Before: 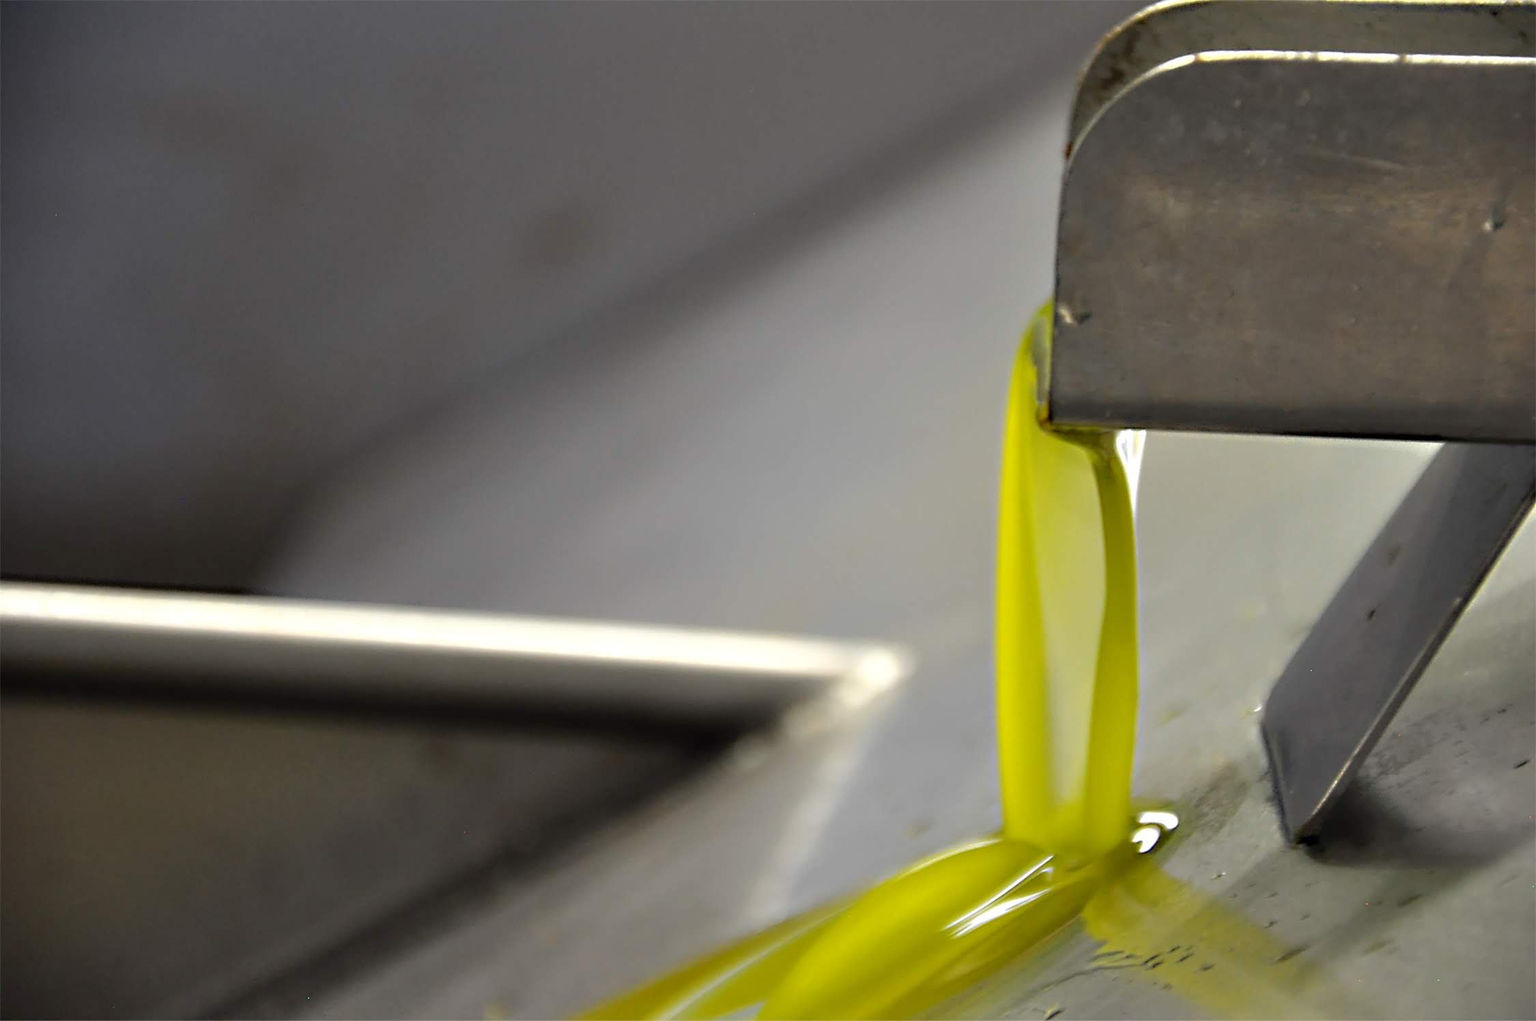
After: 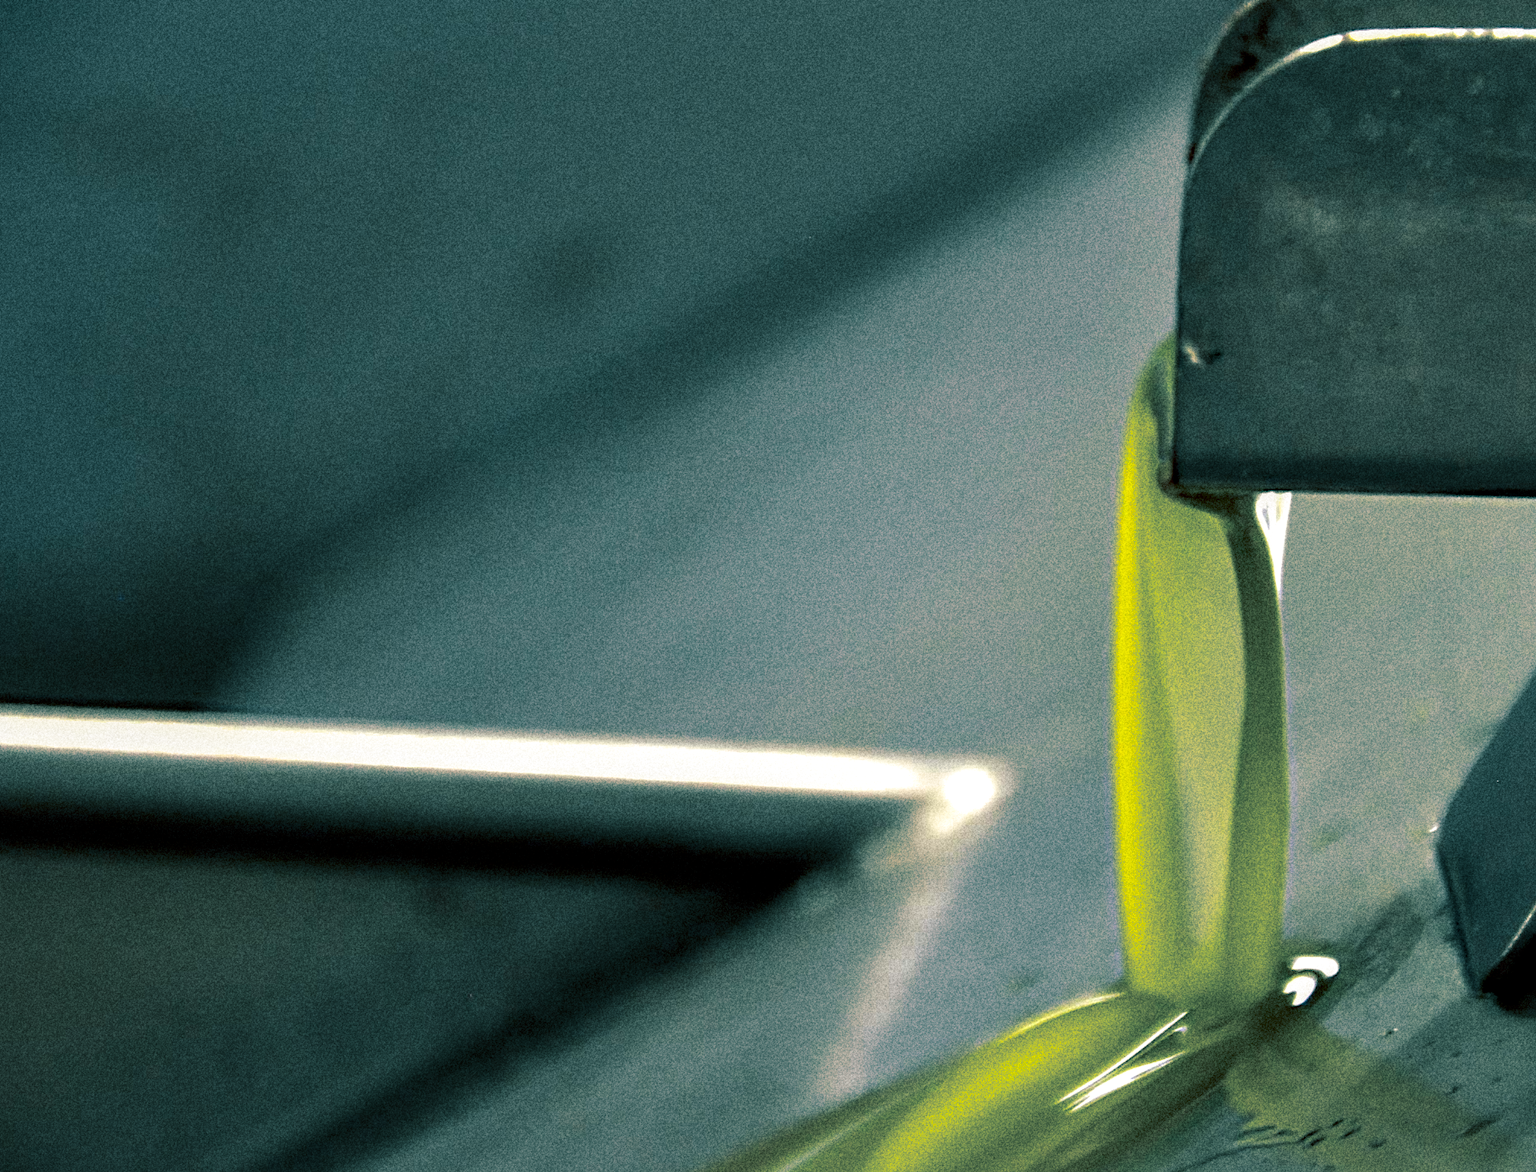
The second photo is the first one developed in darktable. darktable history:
local contrast: detail 130%
split-toning: shadows › hue 186.43°, highlights › hue 49.29°, compress 30.29%
contrast brightness saturation: contrast 0.1, brightness -0.26, saturation 0.14
shadows and highlights: on, module defaults
grain: coarseness 14.49 ISO, strength 48.04%, mid-tones bias 35%
crop and rotate: angle 1°, left 4.281%, top 0.642%, right 11.383%, bottom 2.486%
tone equalizer: -8 EV -0.55 EV
exposure: exposure 0.15 EV, compensate highlight preservation false
